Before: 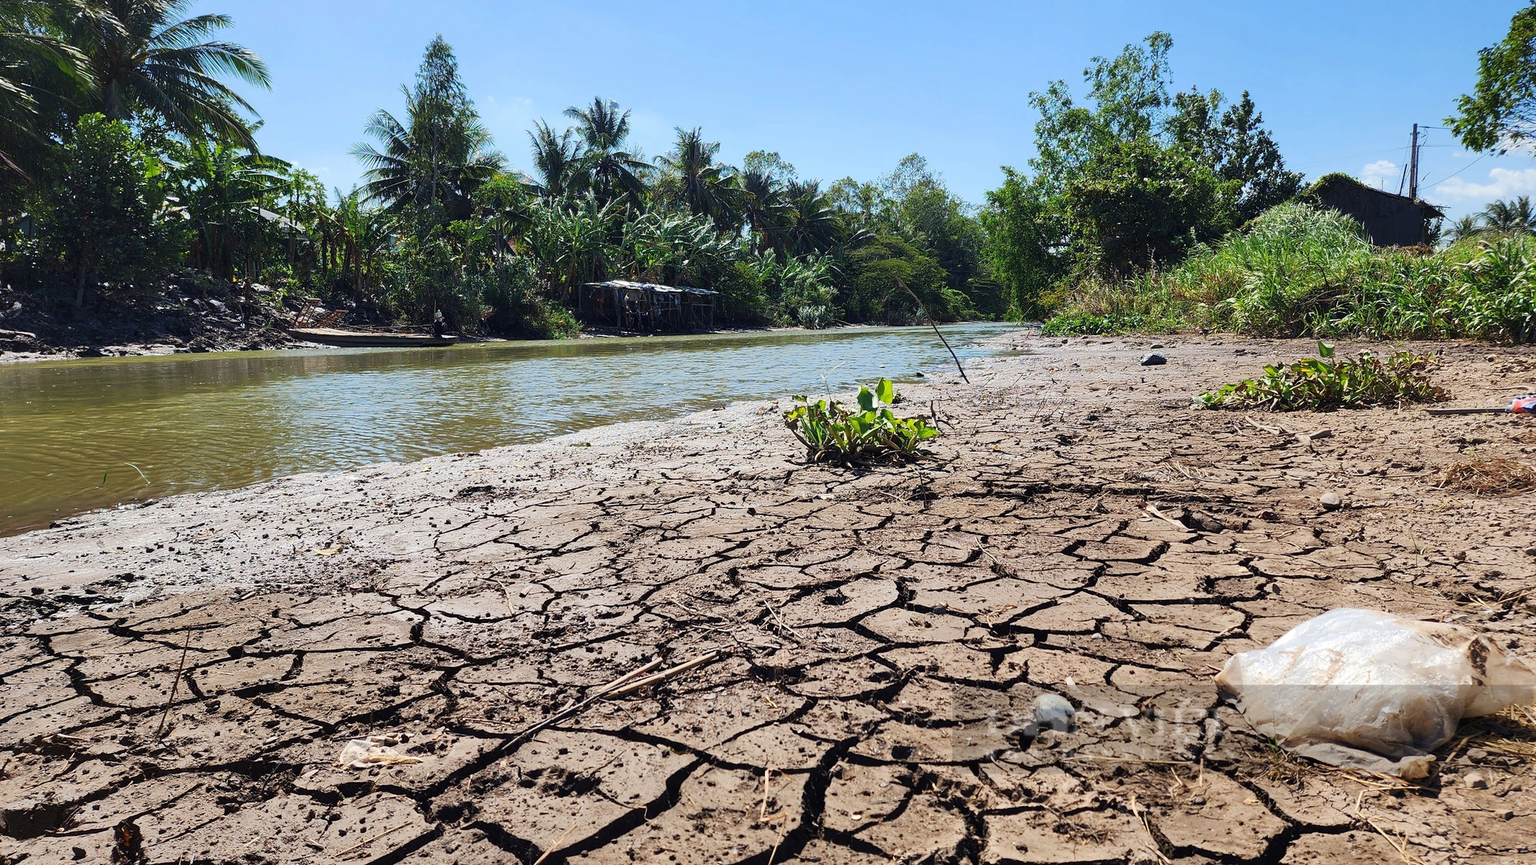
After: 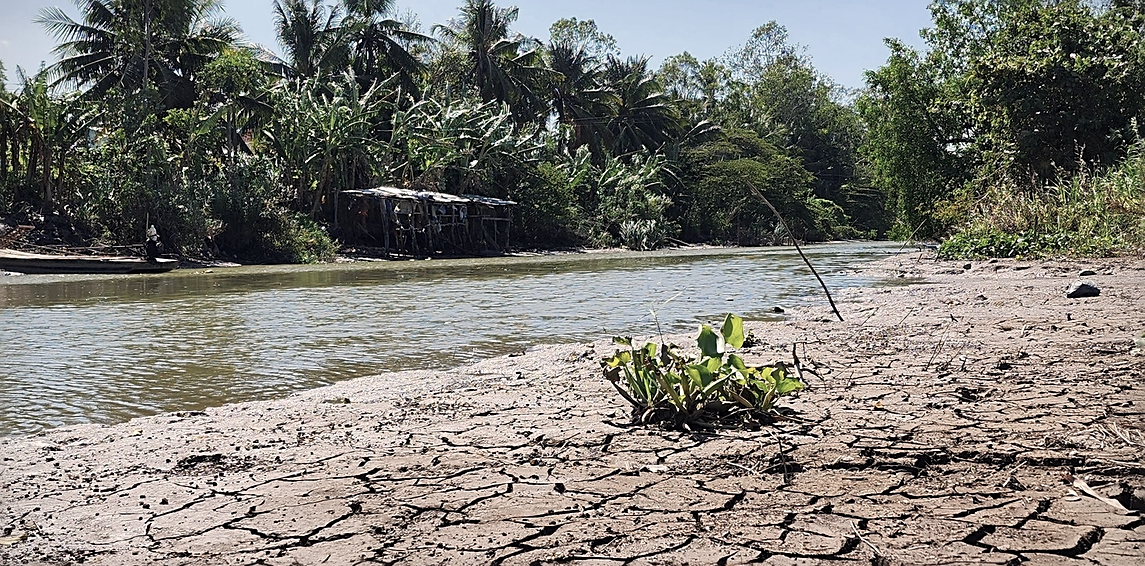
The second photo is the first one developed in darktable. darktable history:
shadows and highlights: low approximation 0.01, soften with gaussian
exposure: exposure -0.005 EV, compensate exposure bias true, compensate highlight preservation false
vignetting: fall-off start 92.13%, brightness -0.482
color correction: highlights a* 5.52, highlights b* 5.26, saturation 0.661
sharpen: on, module defaults
crop: left 20.957%, top 15.894%, right 21.775%, bottom 33.828%
